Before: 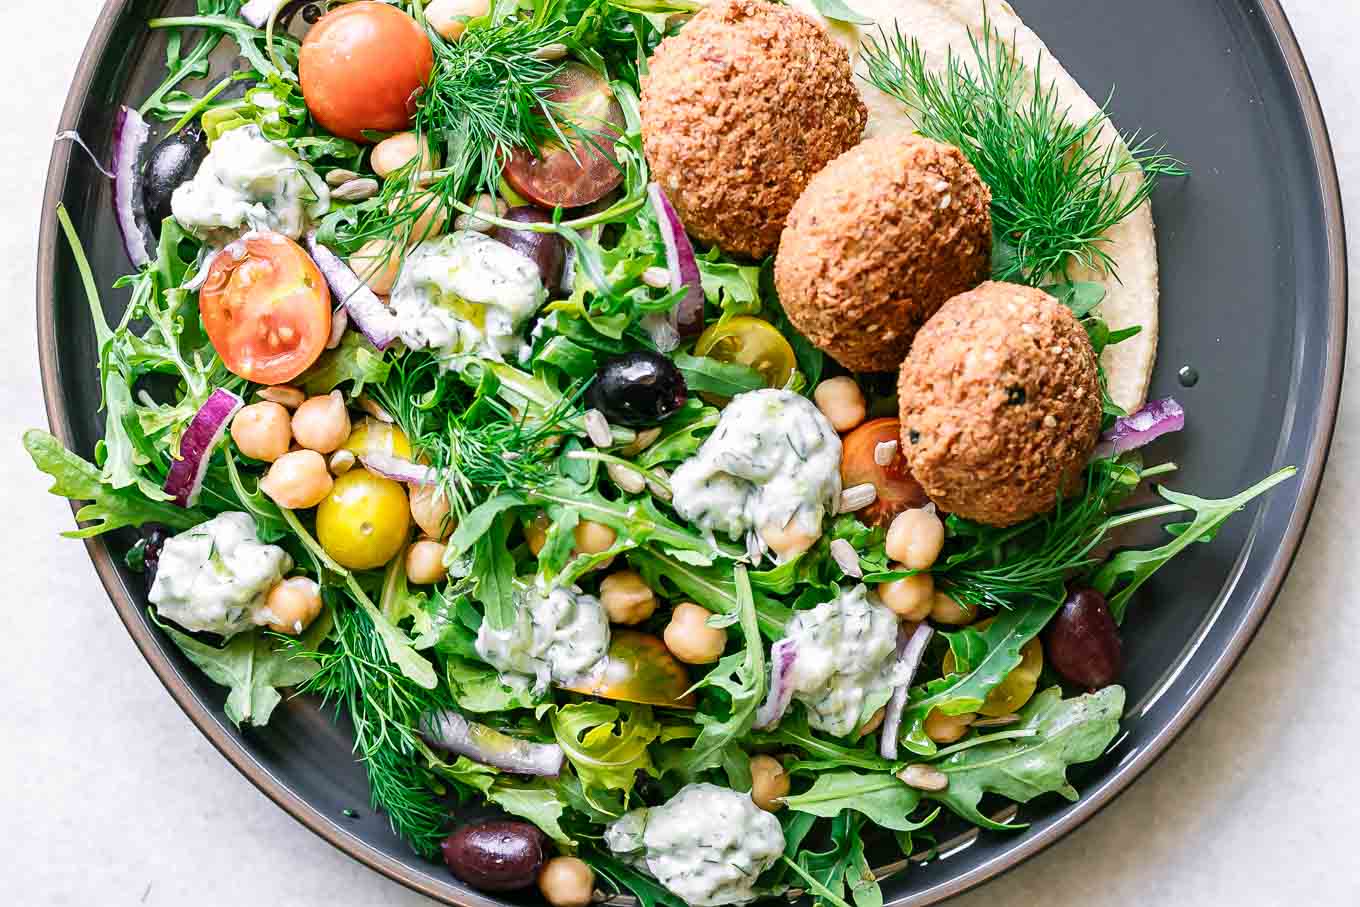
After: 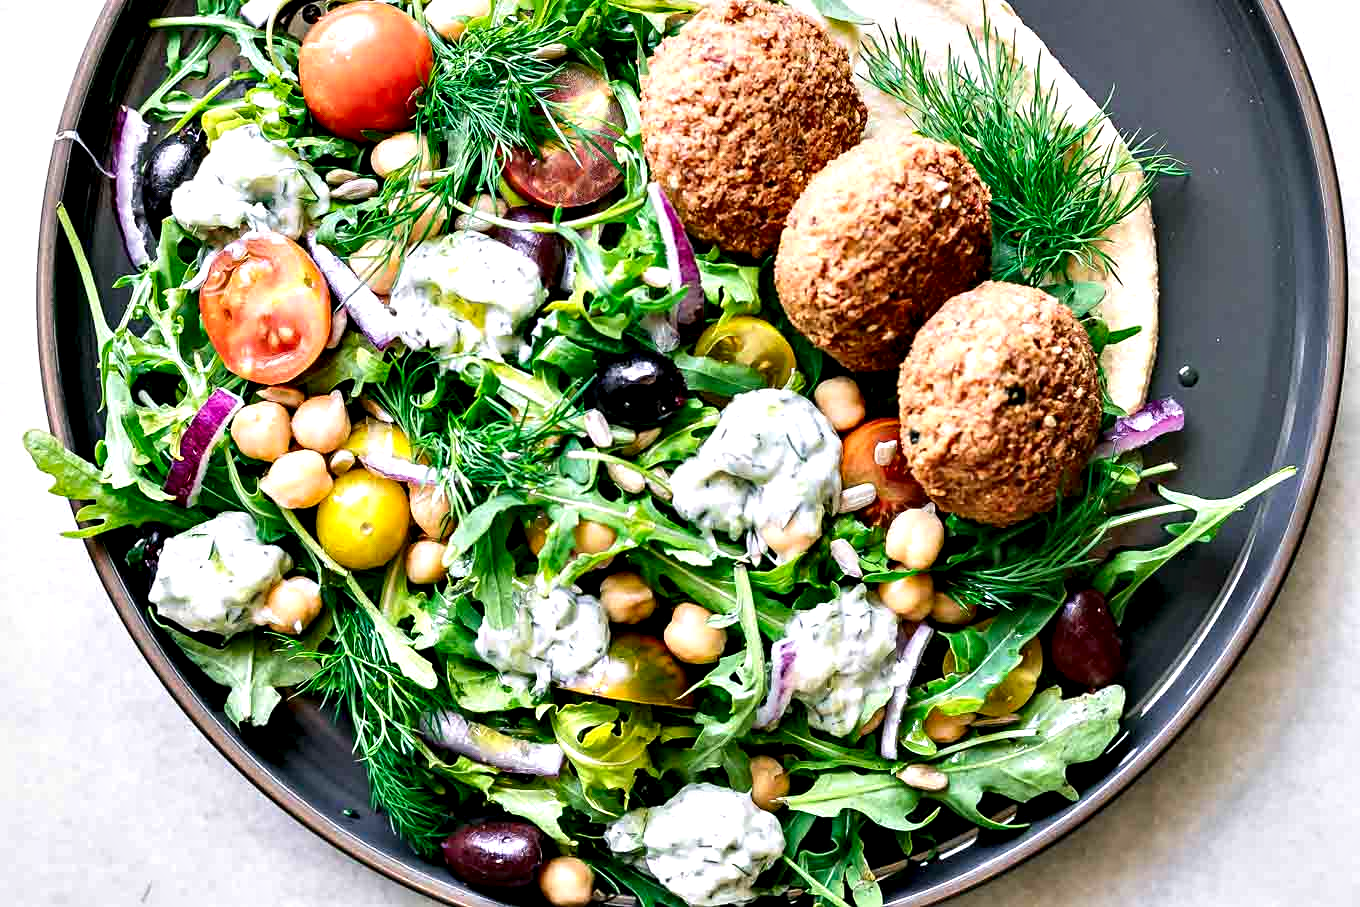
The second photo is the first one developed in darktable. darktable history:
contrast equalizer: y [[0.6 ×6], [0.55 ×6], [0 ×6], [0 ×6], [0 ×6]]
